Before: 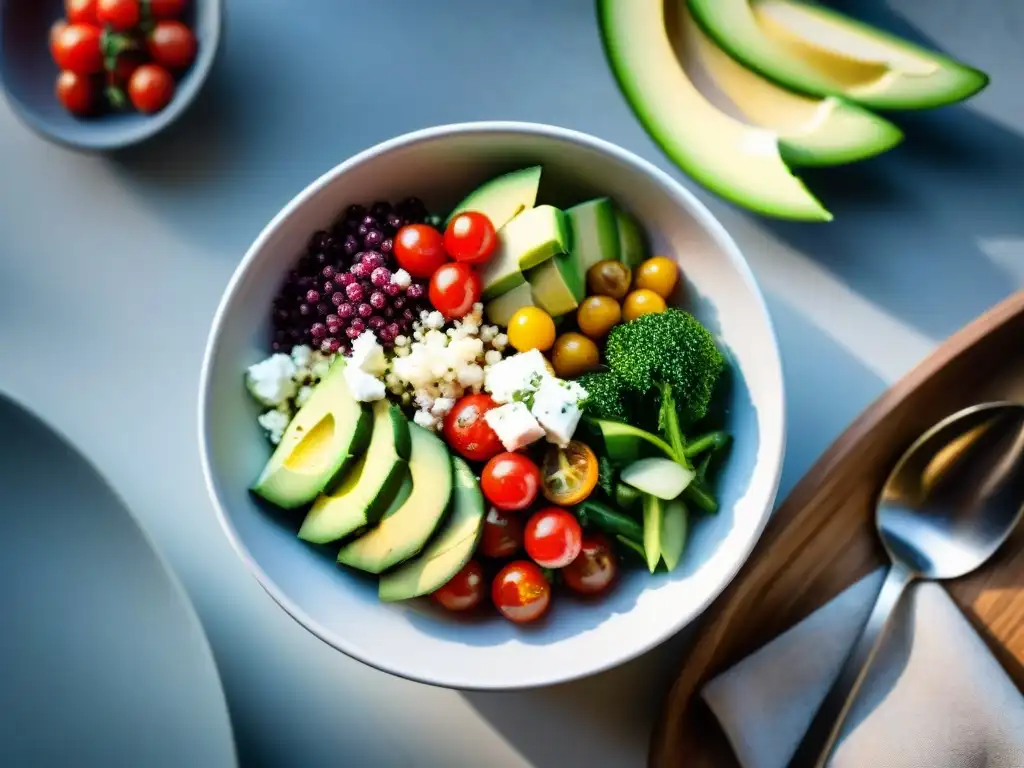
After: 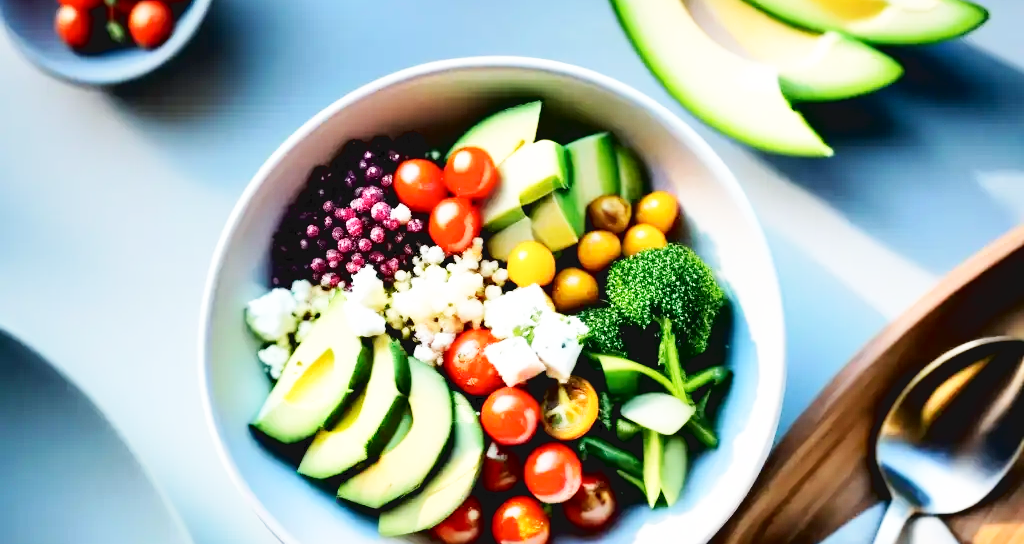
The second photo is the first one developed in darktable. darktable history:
tone curve: curves: ch0 [(0, 0) (0.003, 0.059) (0.011, 0.059) (0.025, 0.057) (0.044, 0.055) (0.069, 0.057) (0.1, 0.083) (0.136, 0.128) (0.177, 0.185) (0.224, 0.242) (0.277, 0.308) (0.335, 0.383) (0.399, 0.468) (0.468, 0.547) (0.543, 0.632) (0.623, 0.71) (0.709, 0.801) (0.801, 0.859) (0.898, 0.922) (1, 1)], color space Lab, independent channels, preserve colors none
base curve: curves: ch0 [(0, 0) (0.005, 0.002) (0.15, 0.3) (0.4, 0.7) (0.75, 0.95) (1, 1)], preserve colors none
crop and rotate: top 8.473%, bottom 20.575%
